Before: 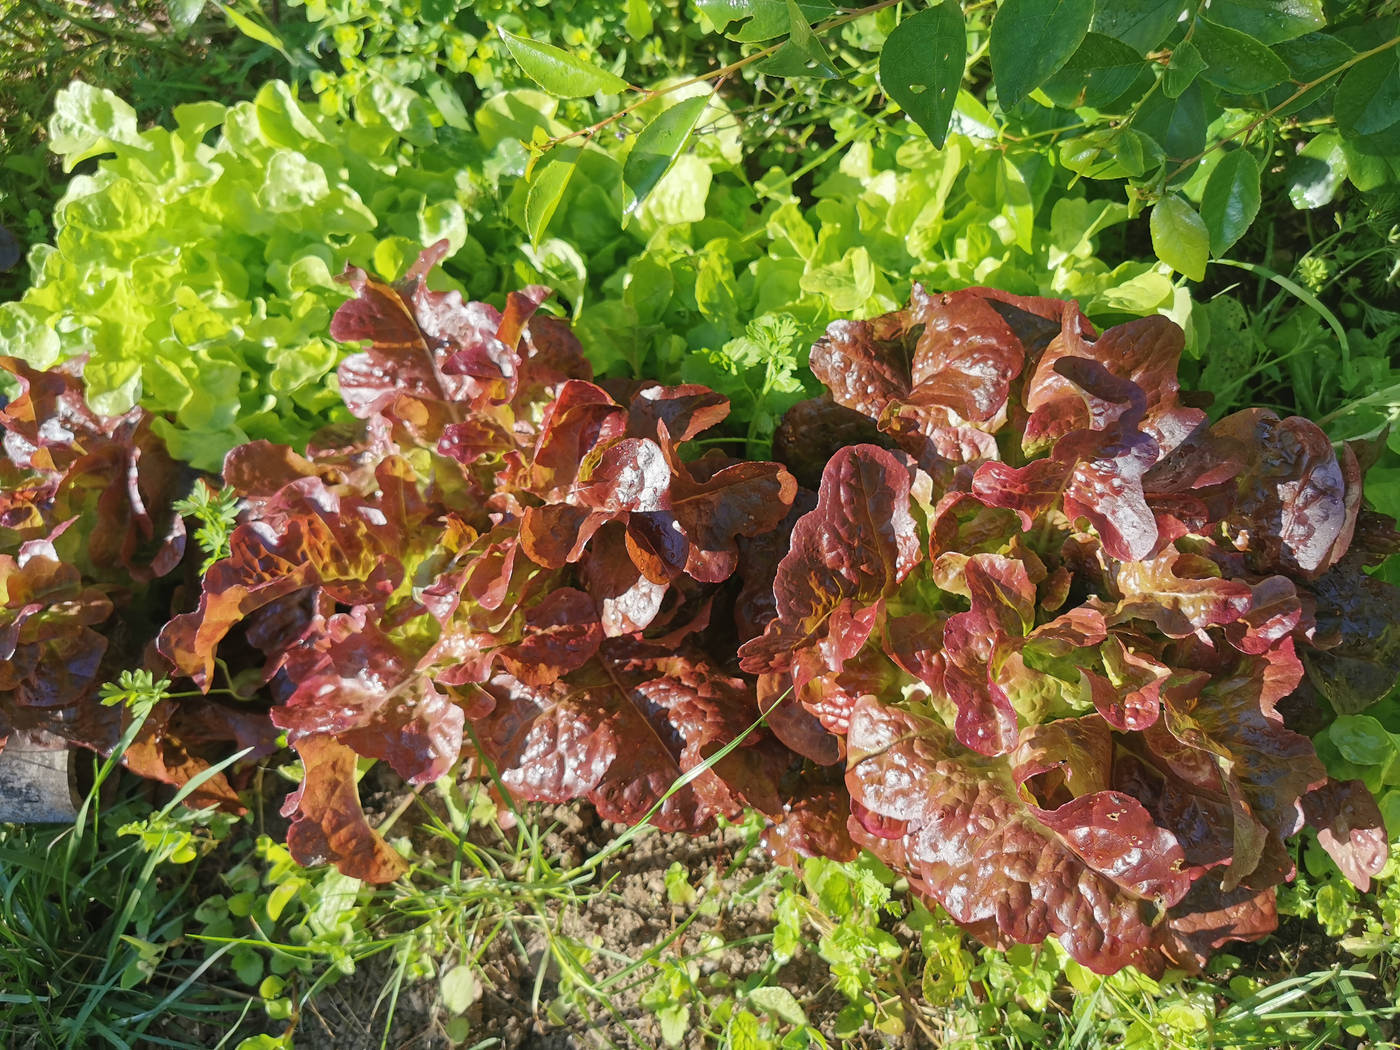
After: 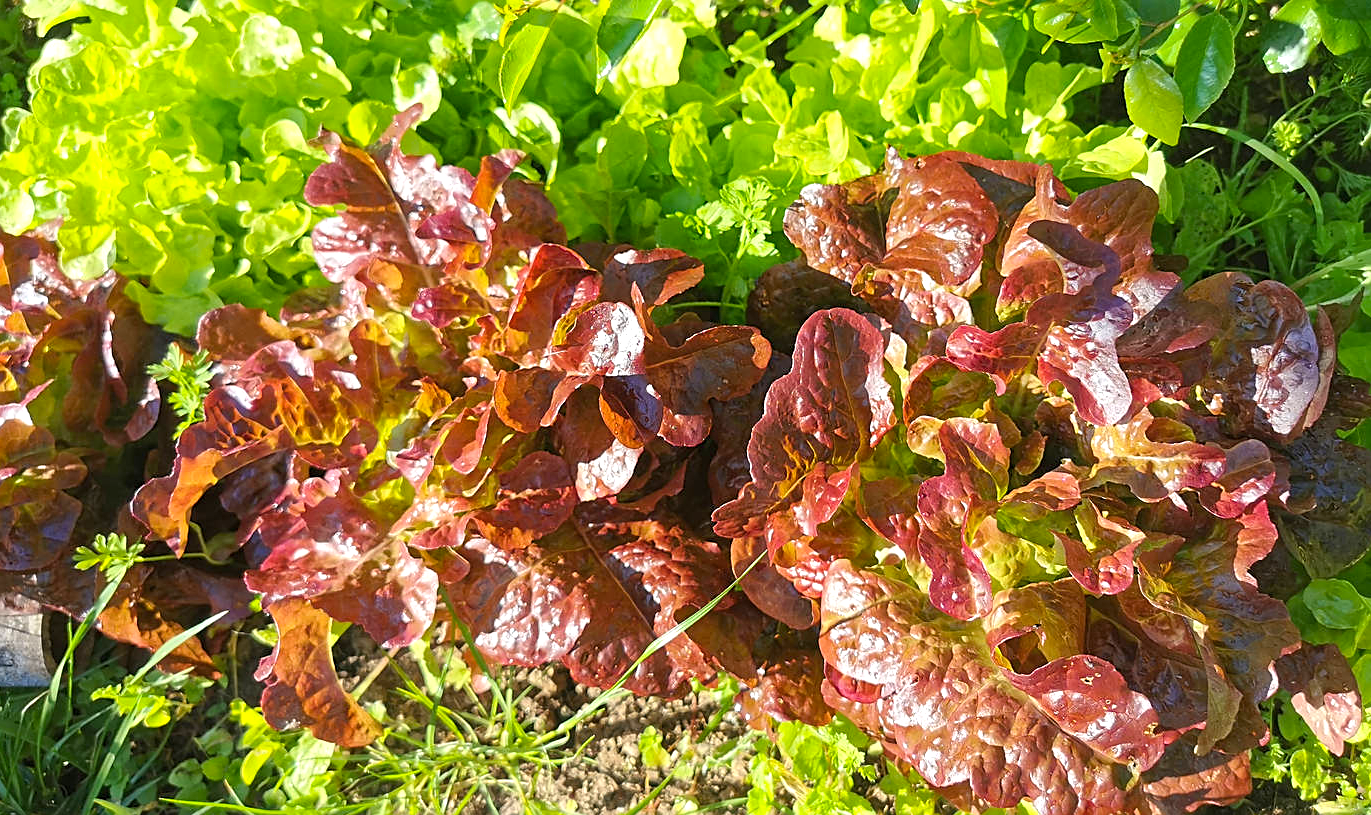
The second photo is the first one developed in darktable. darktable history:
color balance rgb: perceptual saturation grading › global saturation 17.04%, global vibrance 9.309%
exposure: black level correction 0.001, exposure 0.499 EV, compensate highlight preservation false
crop and rotate: left 1.887%, top 13.011%, right 0.13%, bottom 9.37%
sharpen: on, module defaults
